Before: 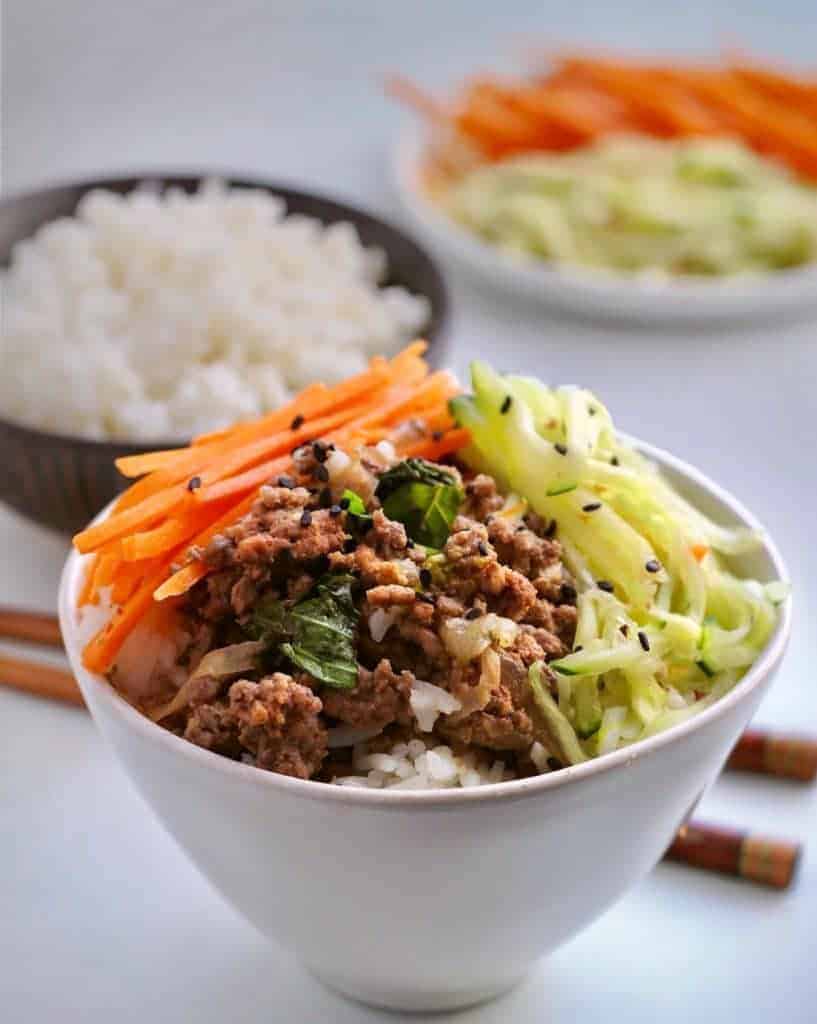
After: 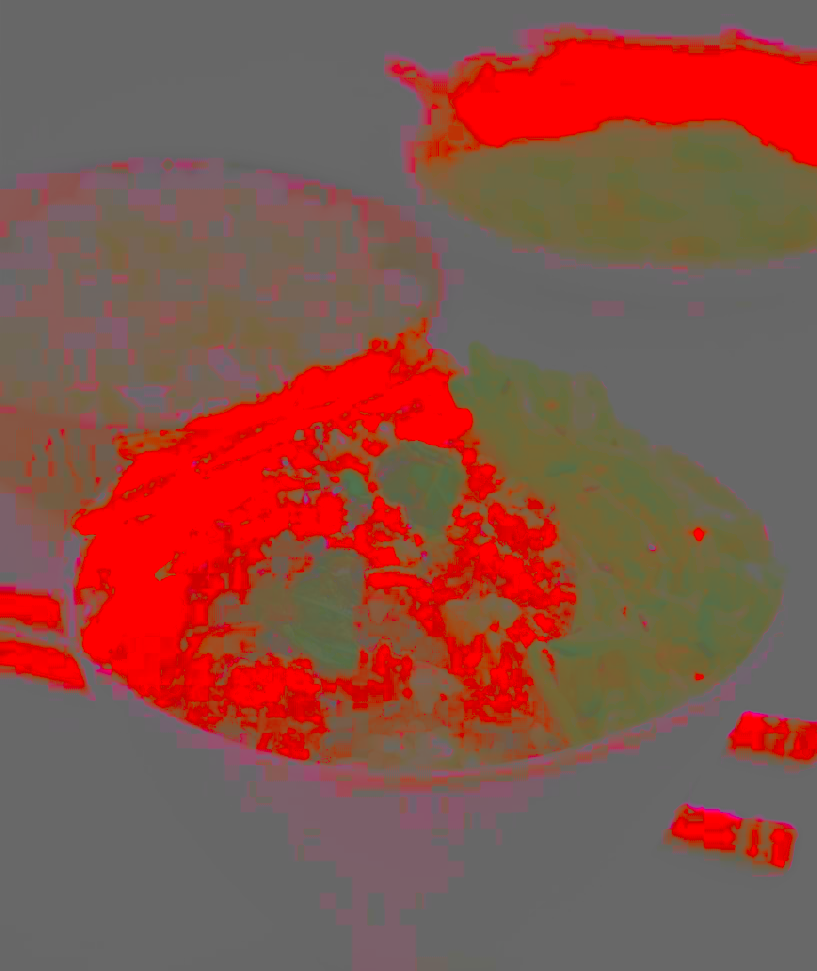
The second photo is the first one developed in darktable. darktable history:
exposure: exposure 0.377 EV, compensate highlight preservation false
shadows and highlights: low approximation 0.01, soften with gaussian
contrast brightness saturation: contrast -0.978, brightness -0.168, saturation 0.732
crop and rotate: top 1.918%, bottom 3.252%
tone curve: curves: ch0 [(0, 0) (0.003, 0.075) (0.011, 0.079) (0.025, 0.079) (0.044, 0.082) (0.069, 0.085) (0.1, 0.089) (0.136, 0.096) (0.177, 0.105) (0.224, 0.14) (0.277, 0.202) (0.335, 0.304) (0.399, 0.417) (0.468, 0.521) (0.543, 0.636) (0.623, 0.726) (0.709, 0.801) (0.801, 0.878) (0.898, 0.927) (1, 1)], preserve colors none
color zones: curves: ch1 [(0, 0.831) (0.08, 0.771) (0.157, 0.268) (0.241, 0.207) (0.562, -0.005) (0.714, -0.013) (0.876, 0.01) (1, 0.831)]
base curve: curves: ch0 [(0, 0) (0.557, 0.834) (1, 1)]
